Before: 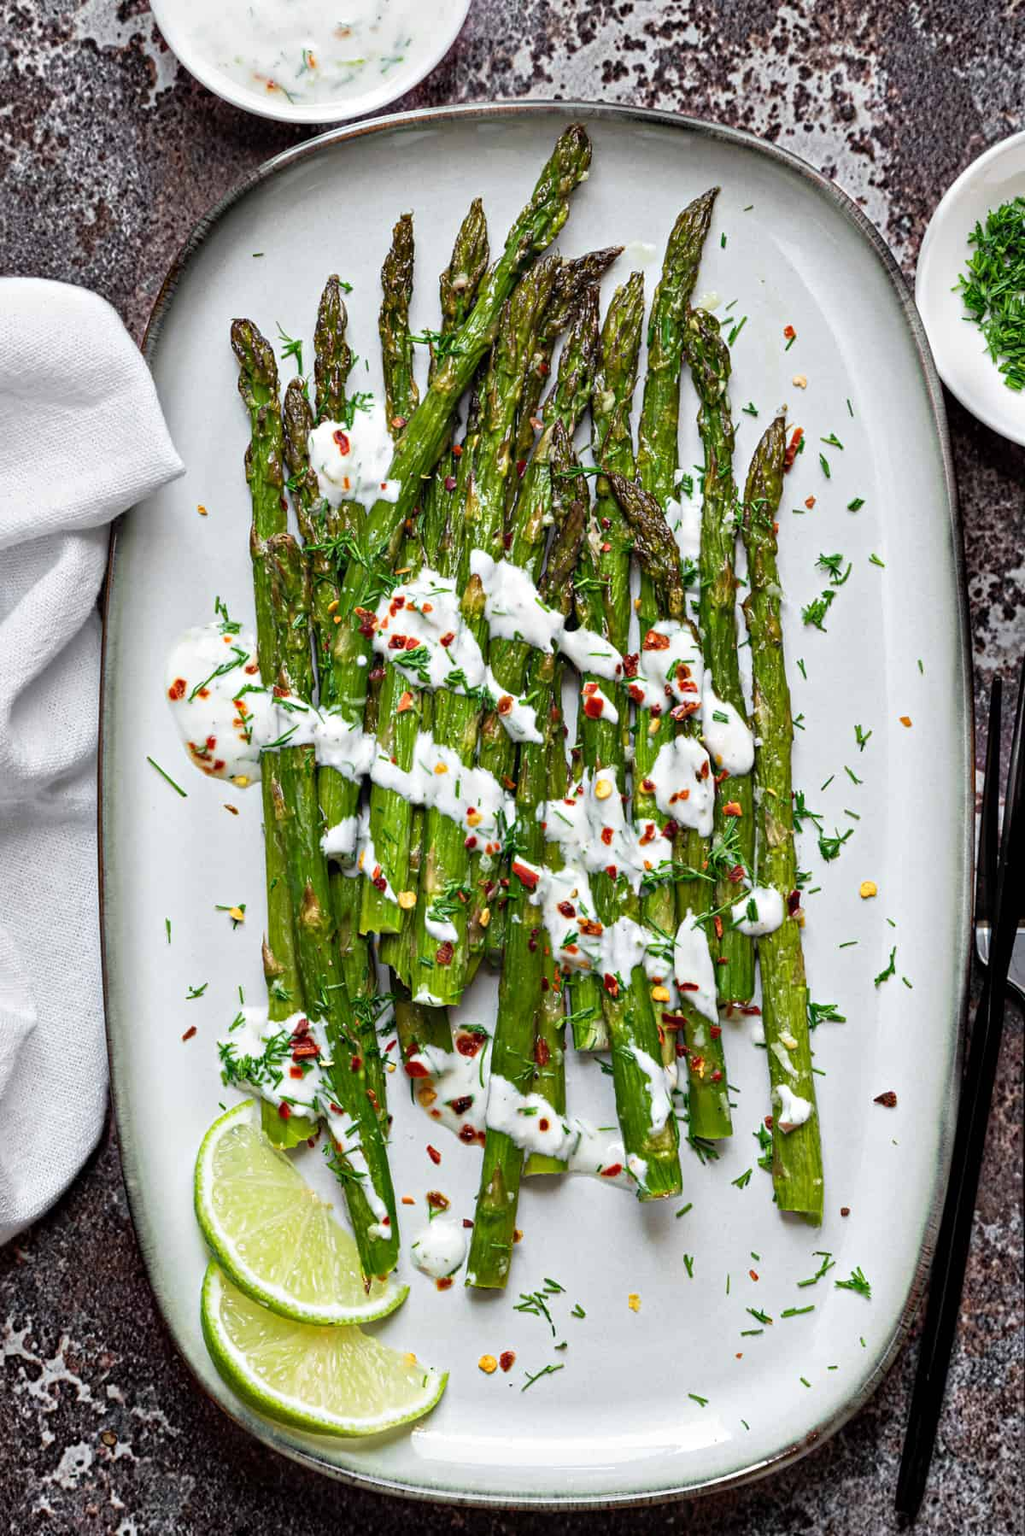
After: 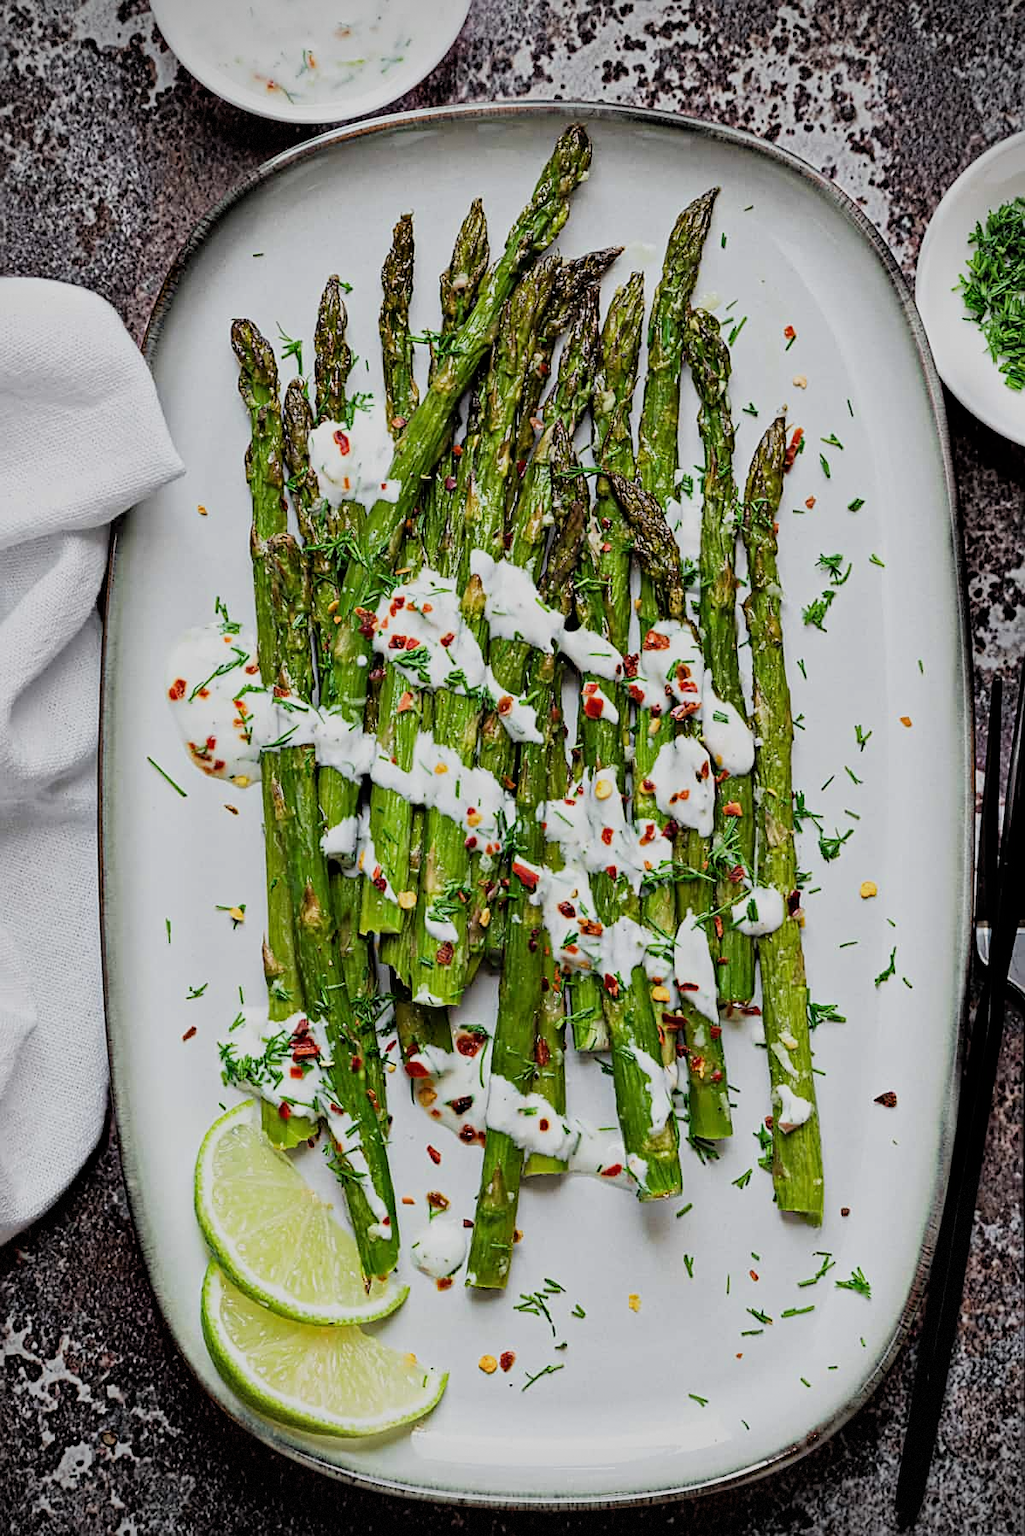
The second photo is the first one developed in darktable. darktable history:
sharpen: on, module defaults
filmic rgb: black relative exposure -7.65 EV, white relative exposure 4.56 EV, hardness 3.61
vignetting: dithering 8-bit output, unbound false
